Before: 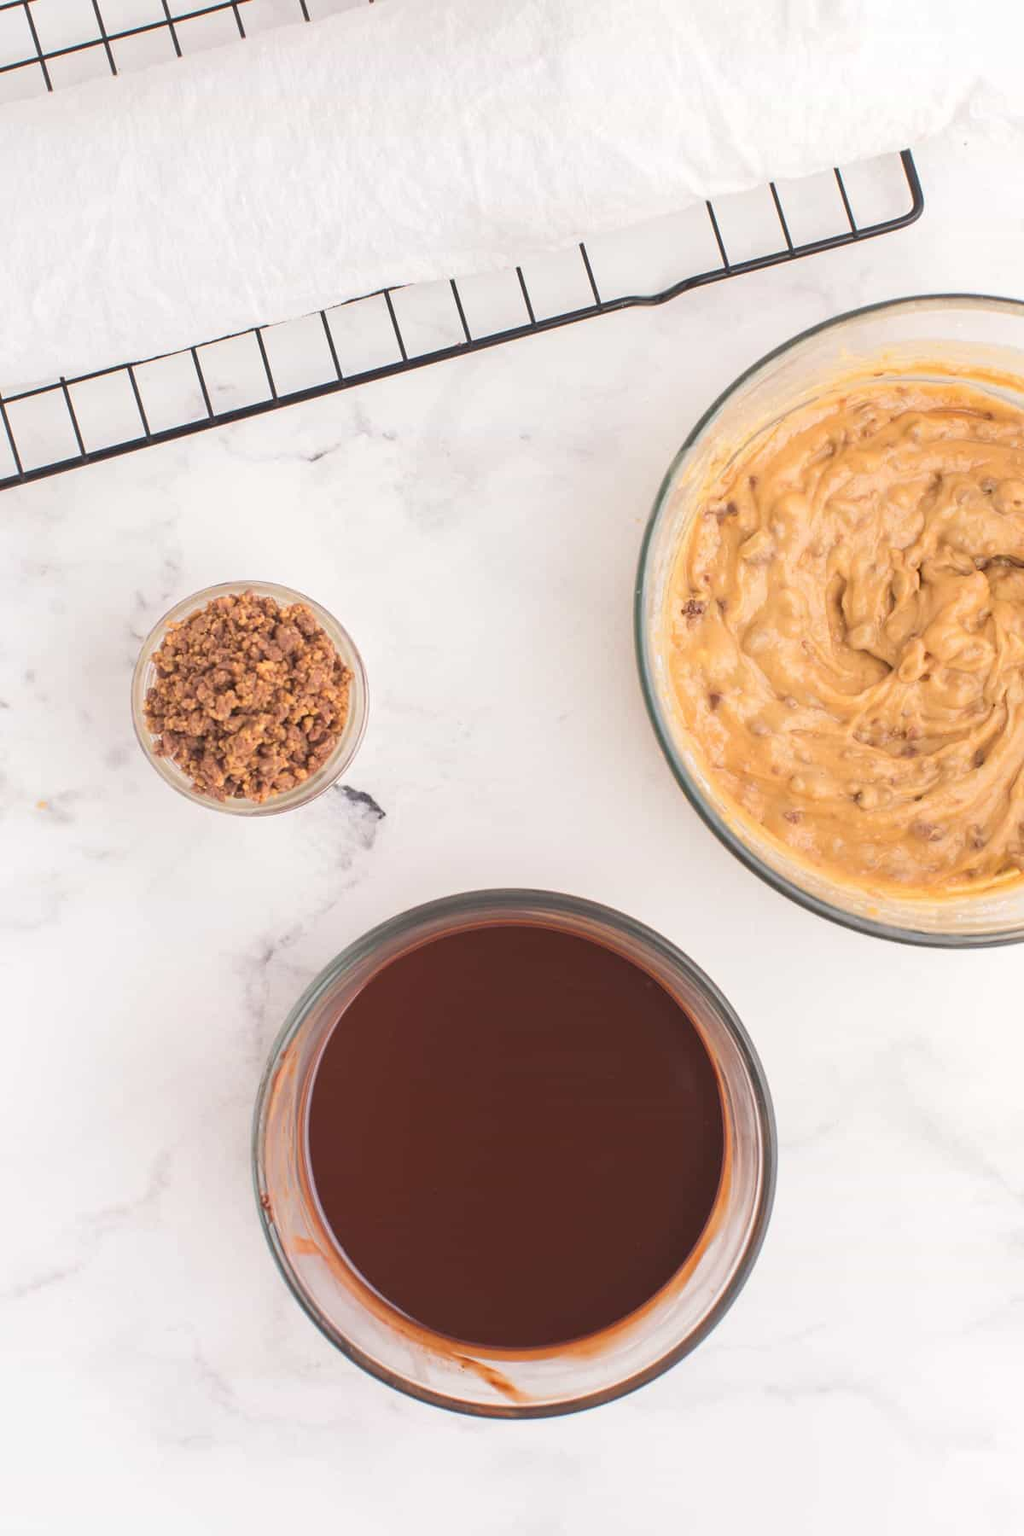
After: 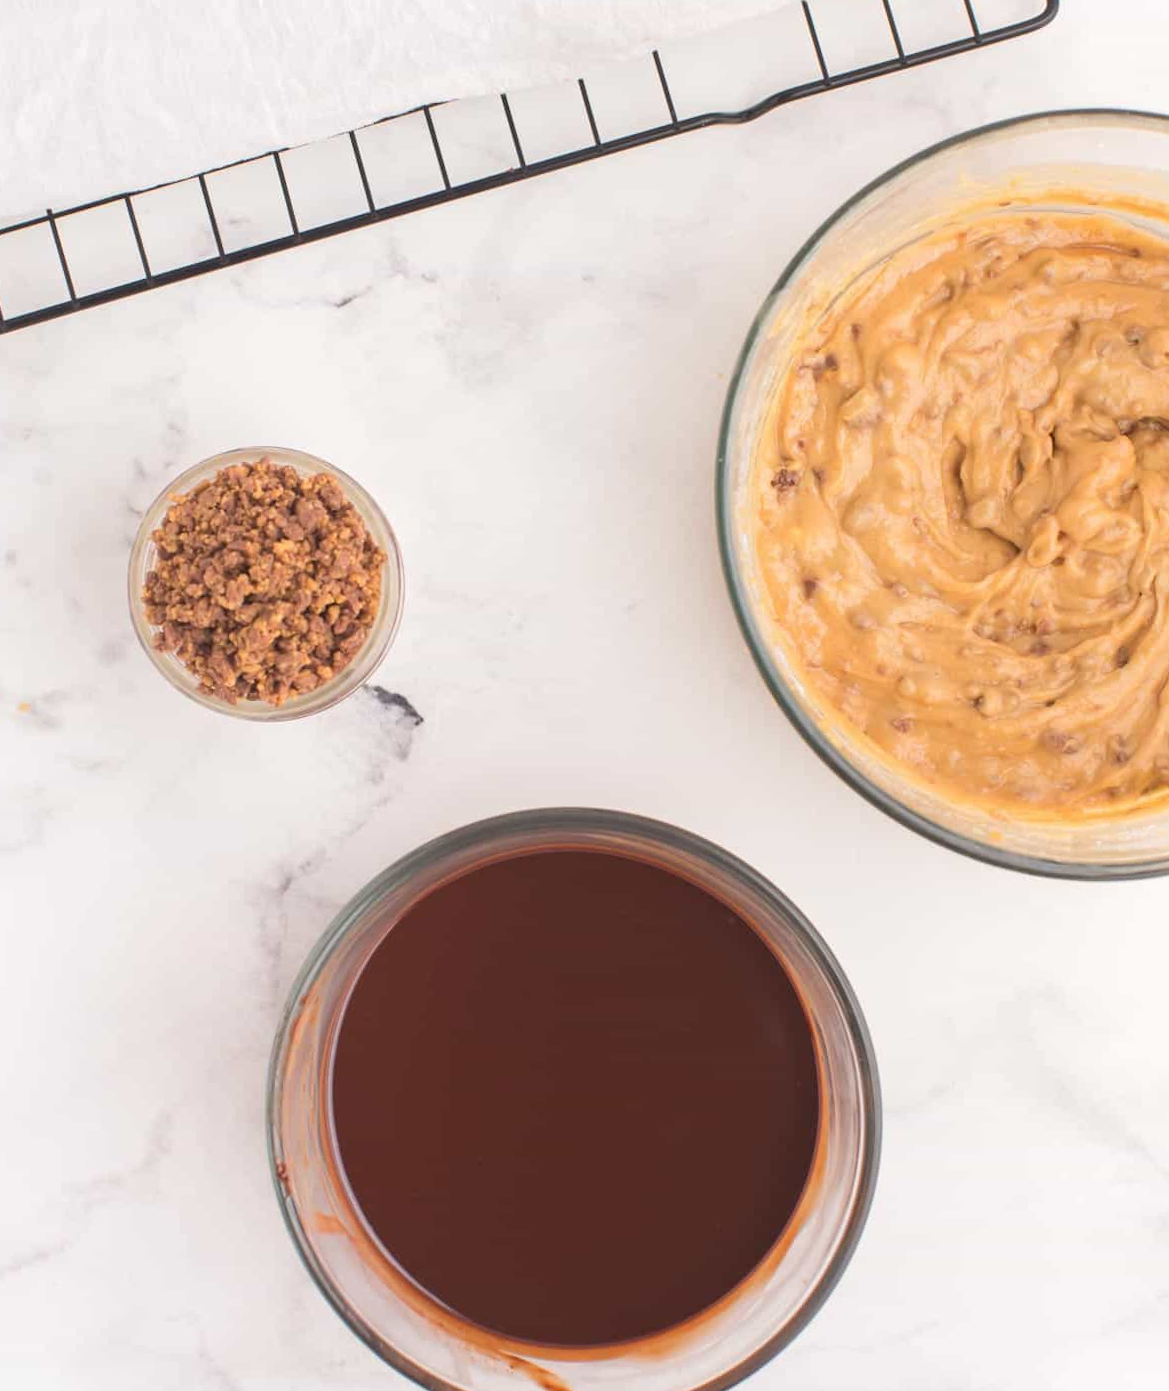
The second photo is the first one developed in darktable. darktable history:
rotate and perspective: rotation 0.192°, lens shift (horizontal) -0.015, crop left 0.005, crop right 0.996, crop top 0.006, crop bottom 0.99
crop and rotate: left 1.814%, top 12.818%, right 0.25%, bottom 9.225%
